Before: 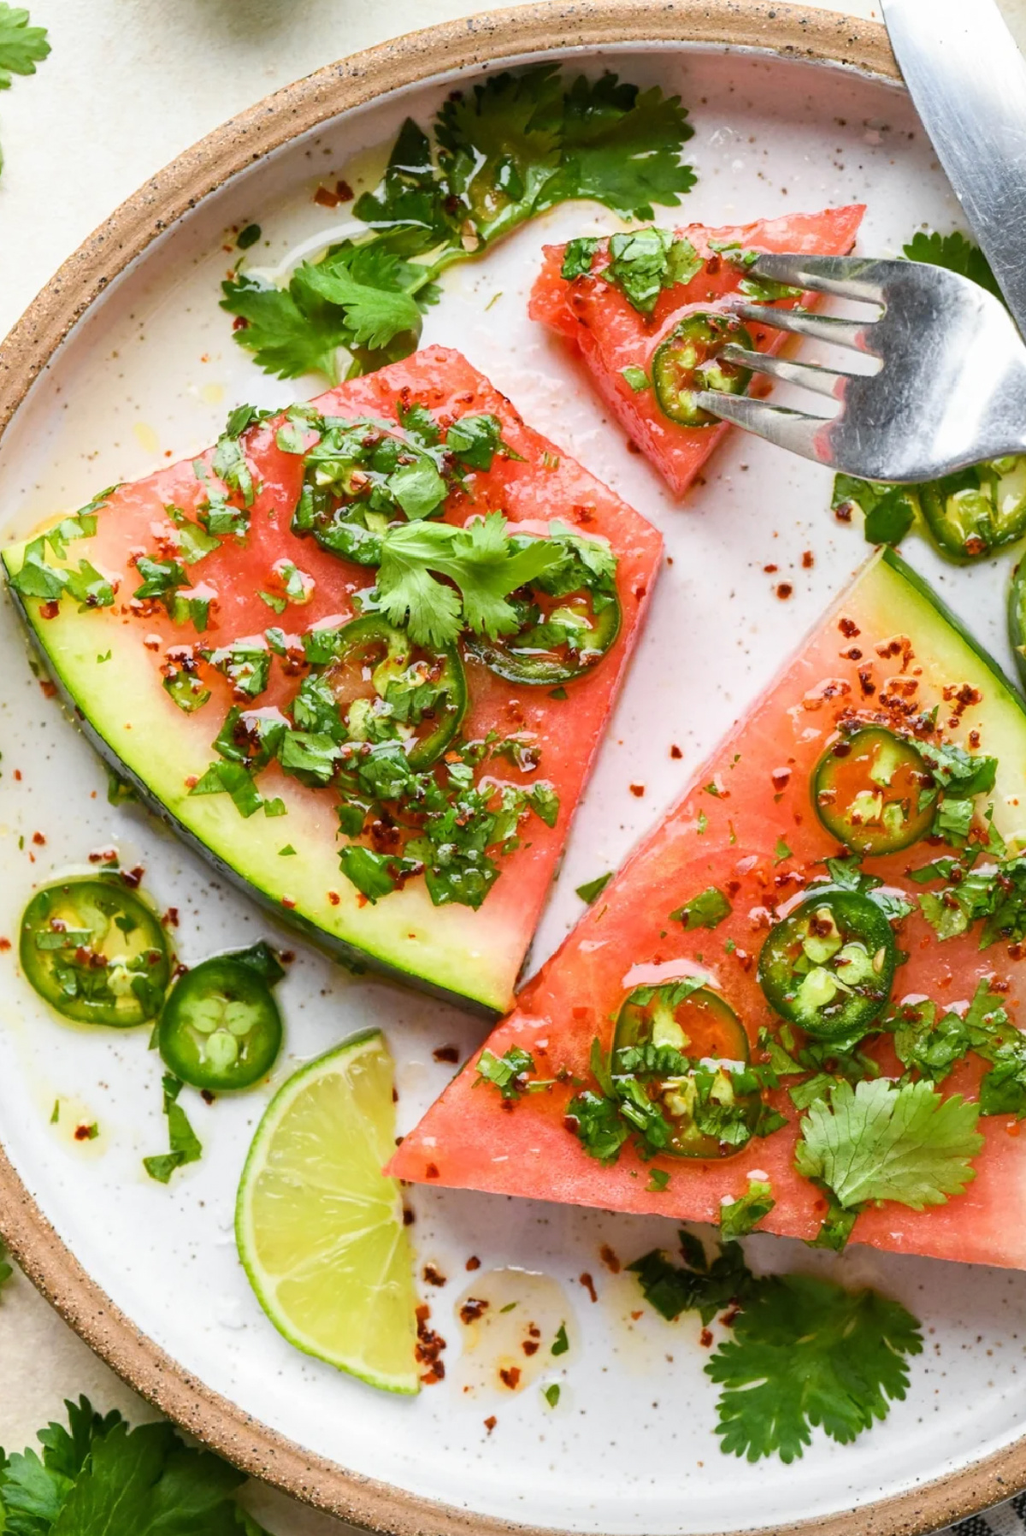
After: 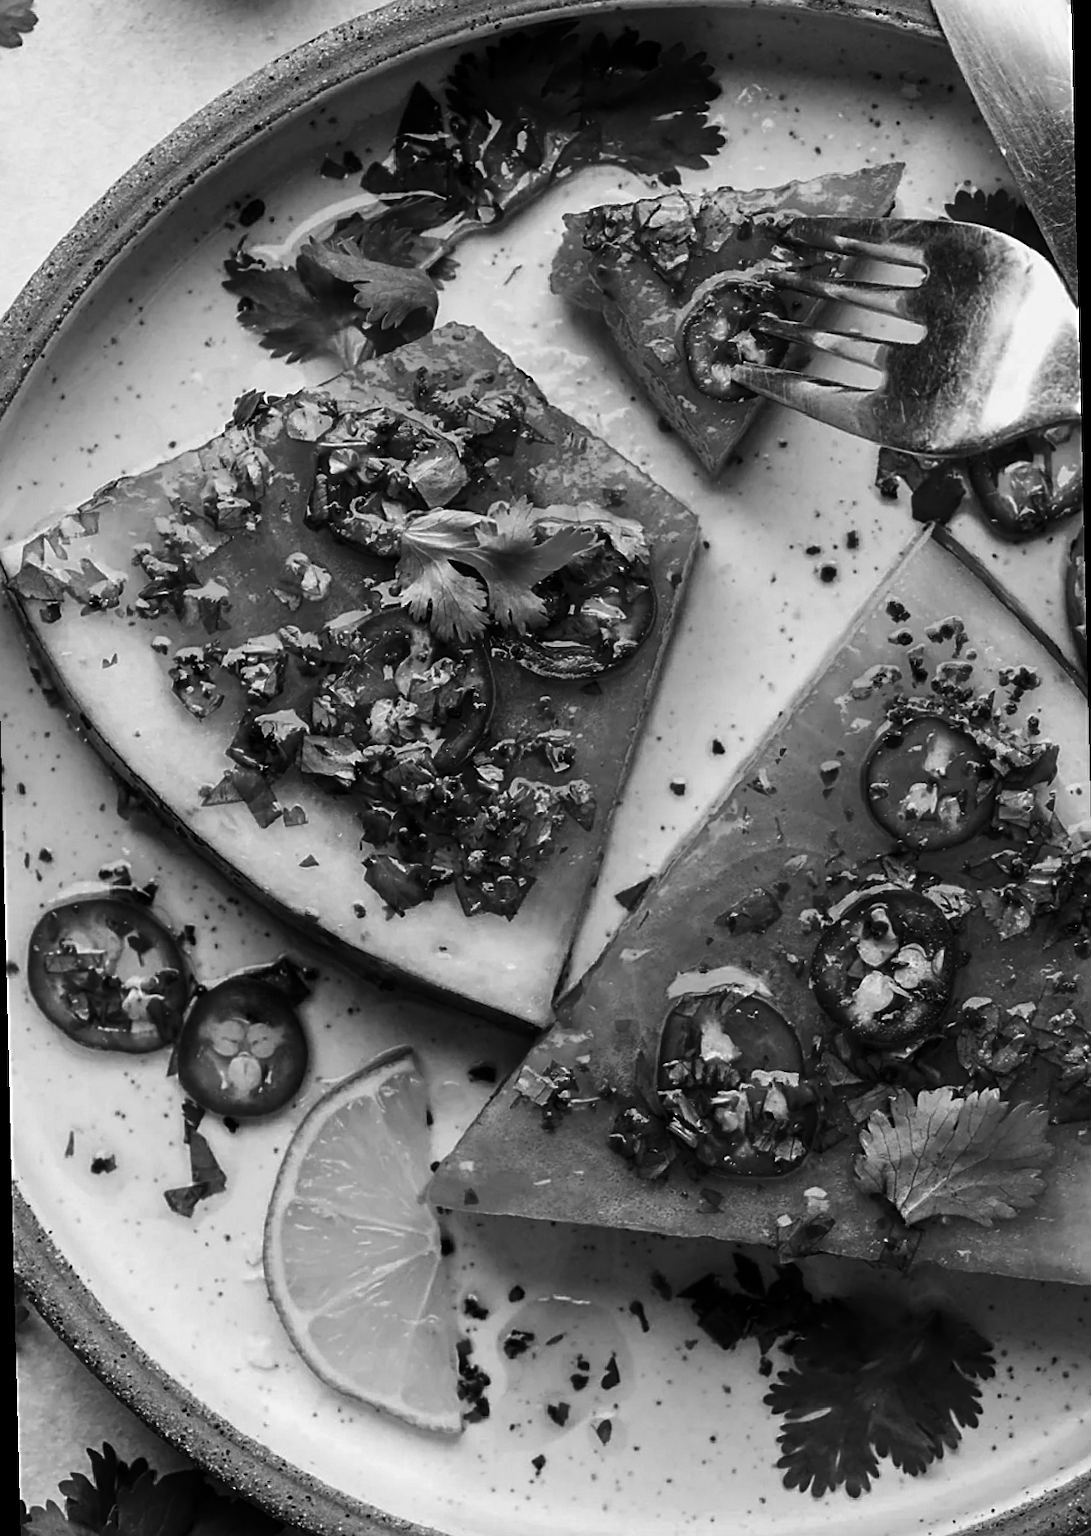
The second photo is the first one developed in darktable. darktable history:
contrast brightness saturation: contrast -0.03, brightness -0.59, saturation -1
color zones: curves: ch1 [(0, 0.831) (0.08, 0.771) (0.157, 0.268) (0.241, 0.207) (0.562, -0.005) (0.714, -0.013) (0.876, 0.01) (1, 0.831)]
rotate and perspective: rotation -1.42°, crop left 0.016, crop right 0.984, crop top 0.035, crop bottom 0.965
sharpen: on, module defaults
